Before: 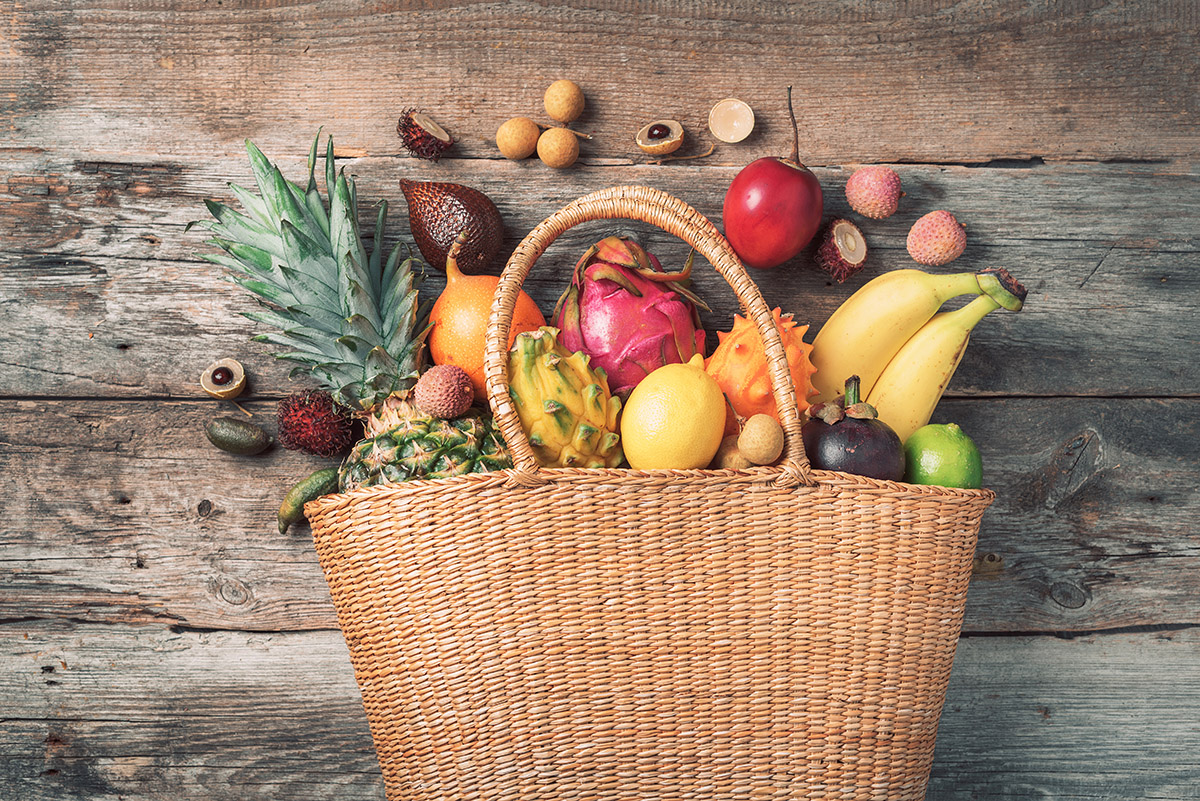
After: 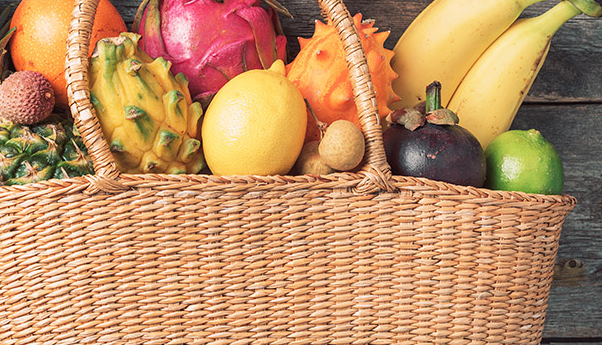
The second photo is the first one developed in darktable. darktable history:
crop: left 34.918%, top 36.818%, right 14.867%, bottom 19.995%
